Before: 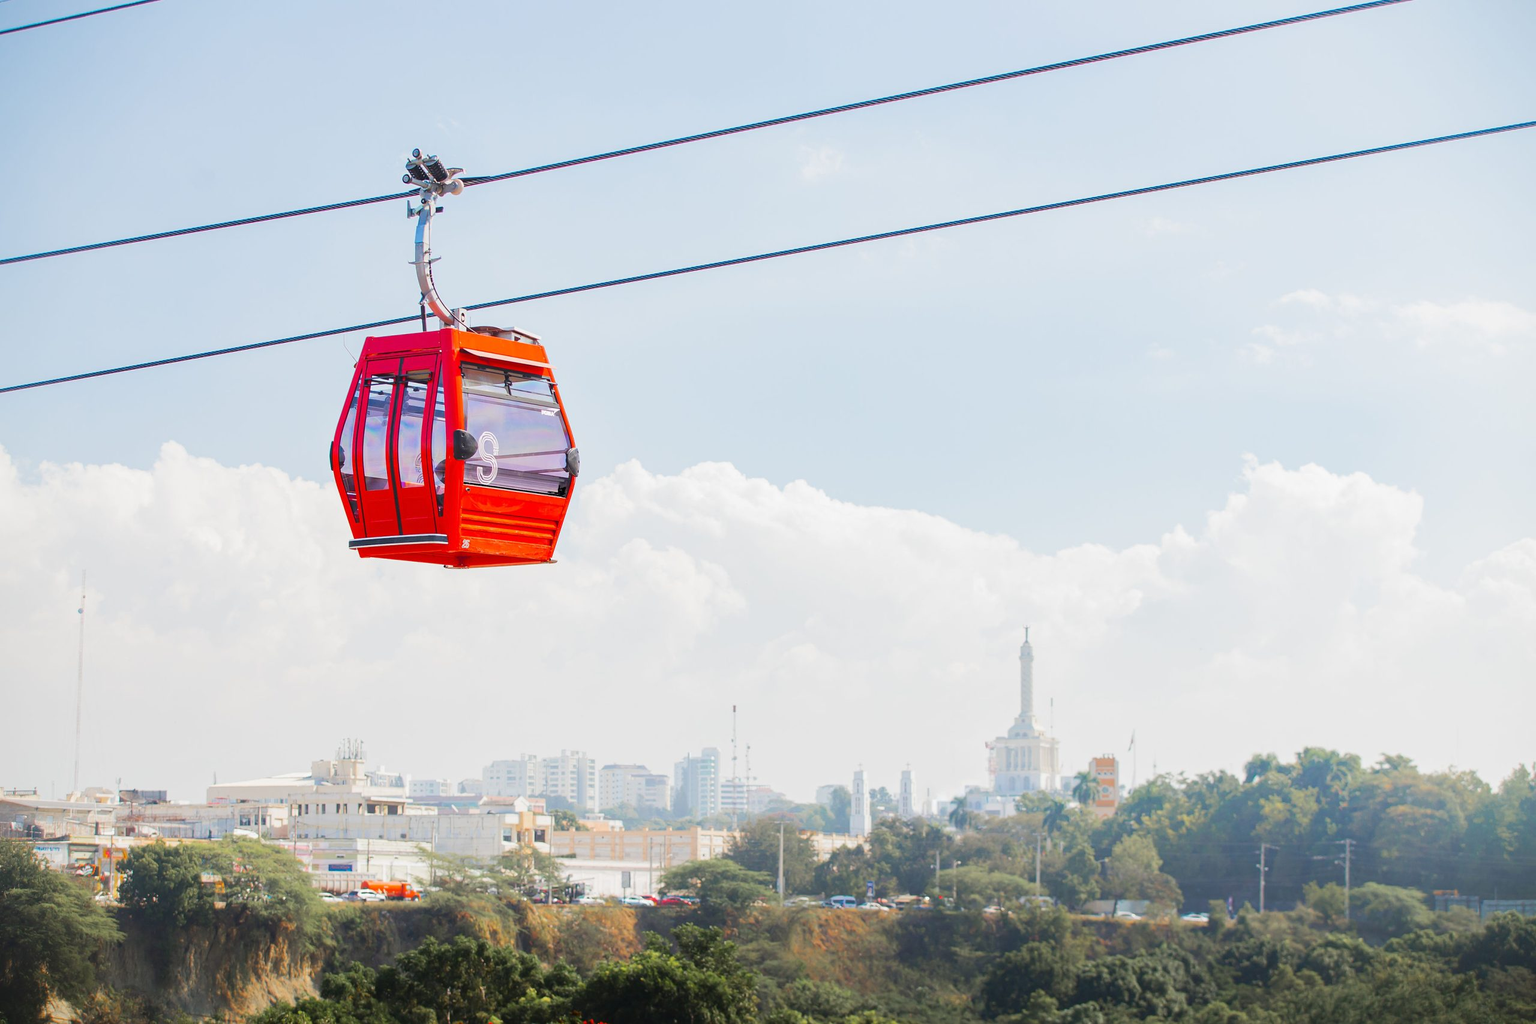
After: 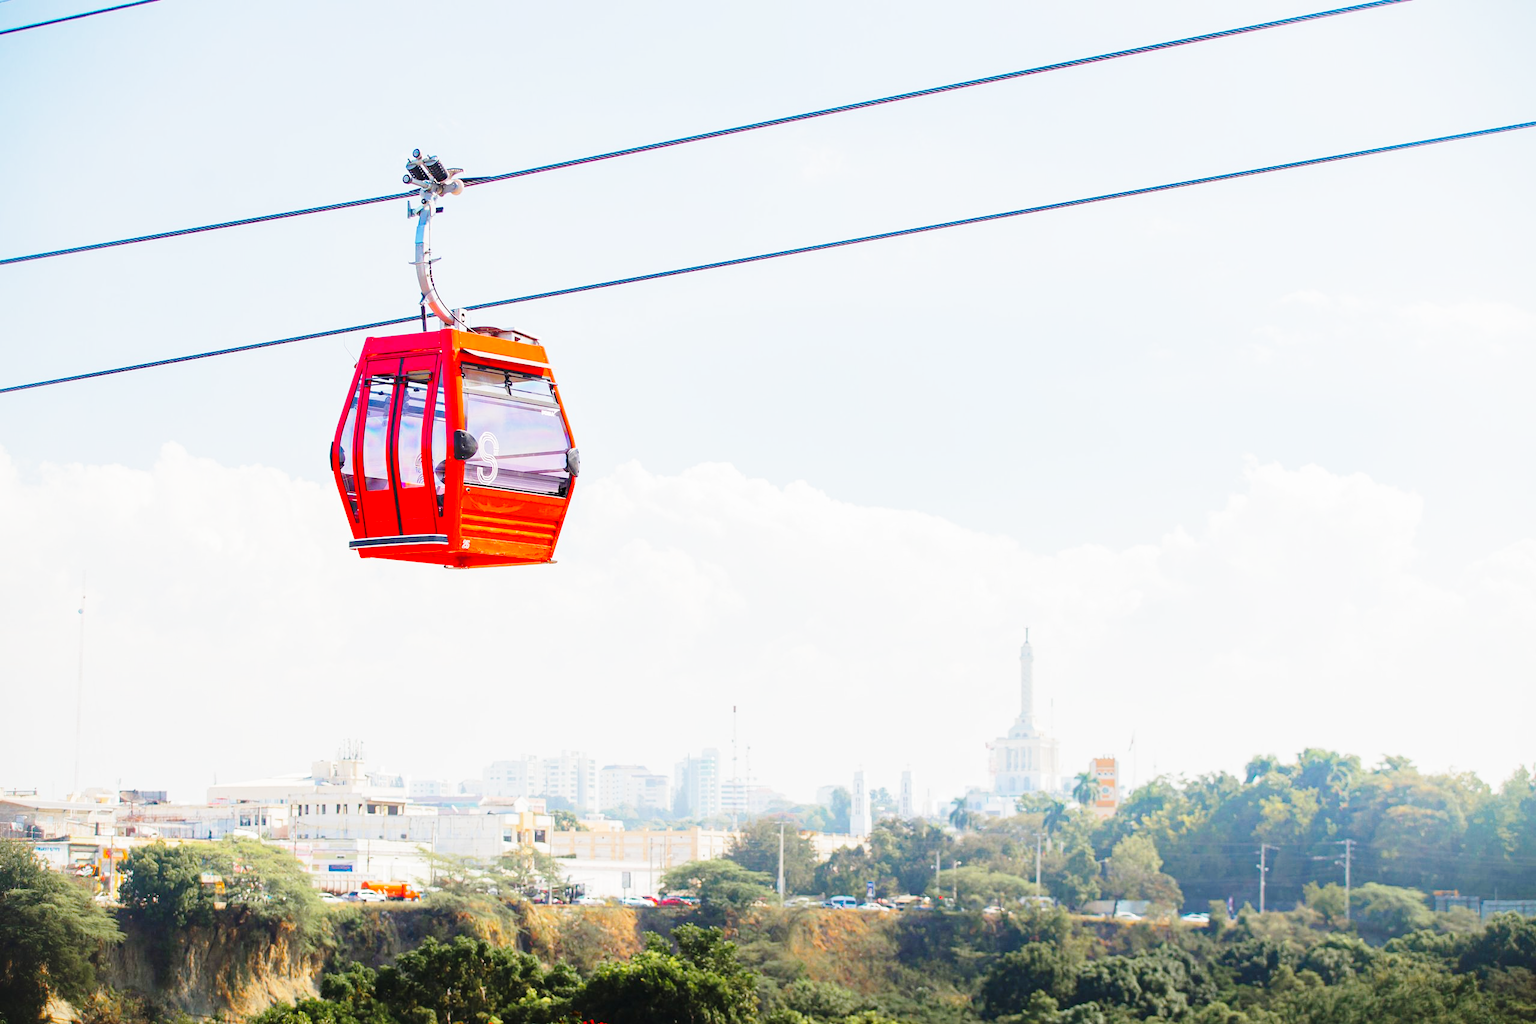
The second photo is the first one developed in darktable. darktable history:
haze removal: compatibility mode true, adaptive false
base curve: curves: ch0 [(0, 0) (0.028, 0.03) (0.121, 0.232) (0.46, 0.748) (0.859, 0.968) (1, 1)], preserve colors none
